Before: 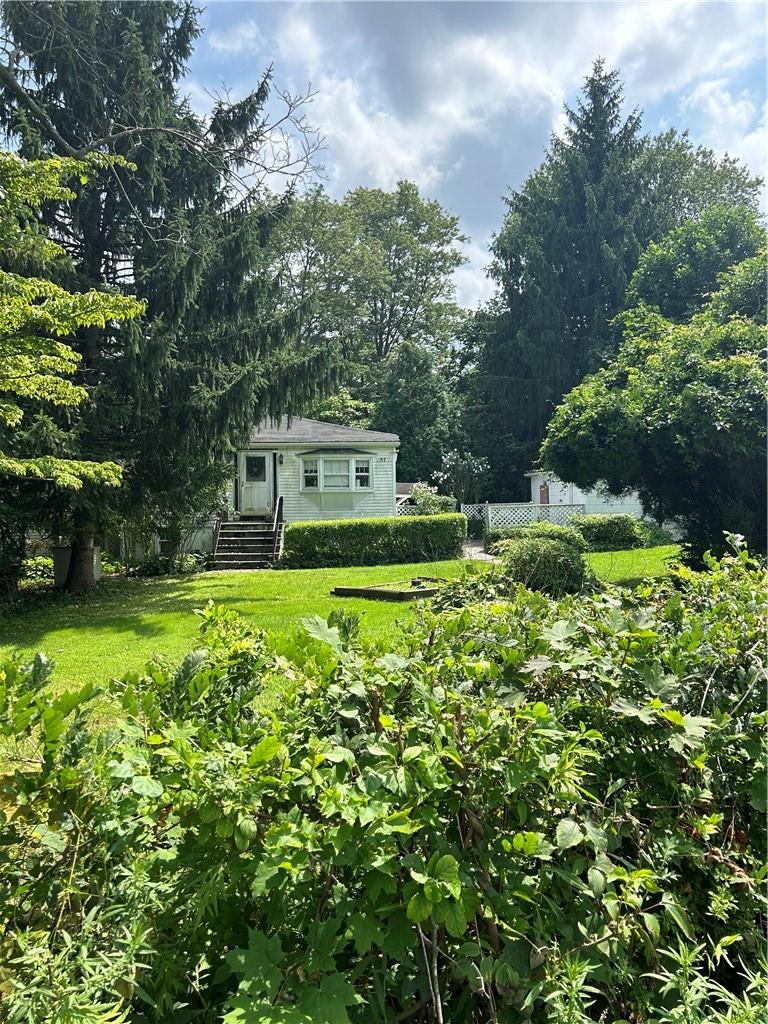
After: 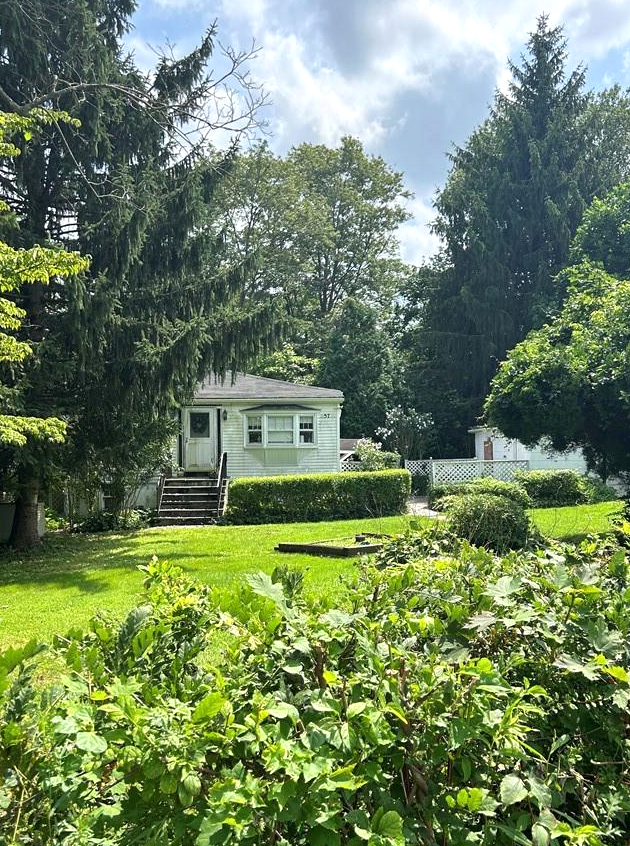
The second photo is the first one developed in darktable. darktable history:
crop and rotate: left 7.317%, top 4.389%, right 10.524%, bottom 12.931%
exposure: exposure 0.2 EV, compensate exposure bias true, compensate highlight preservation false
